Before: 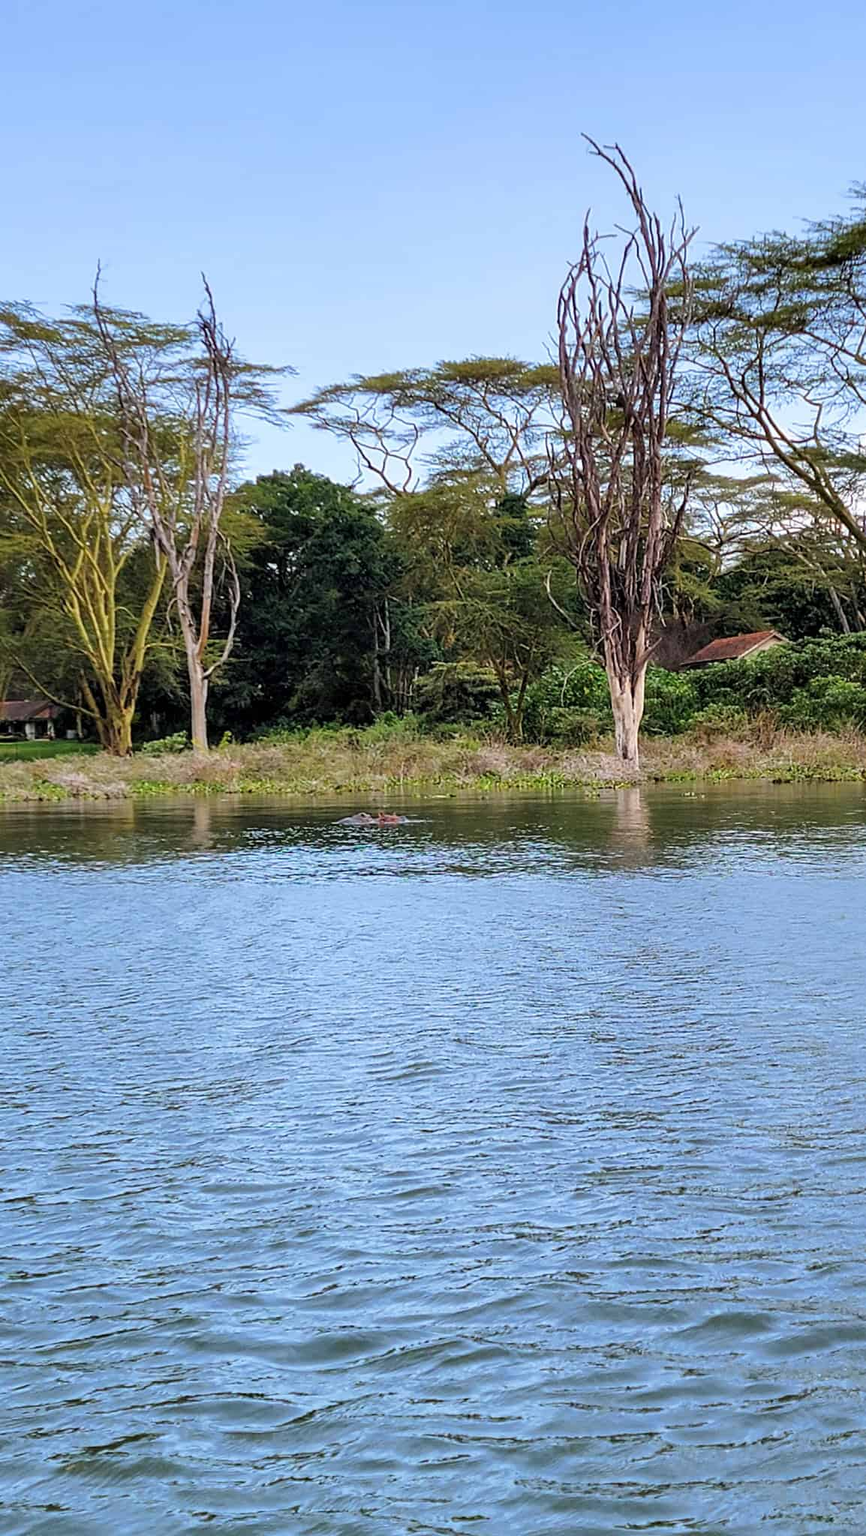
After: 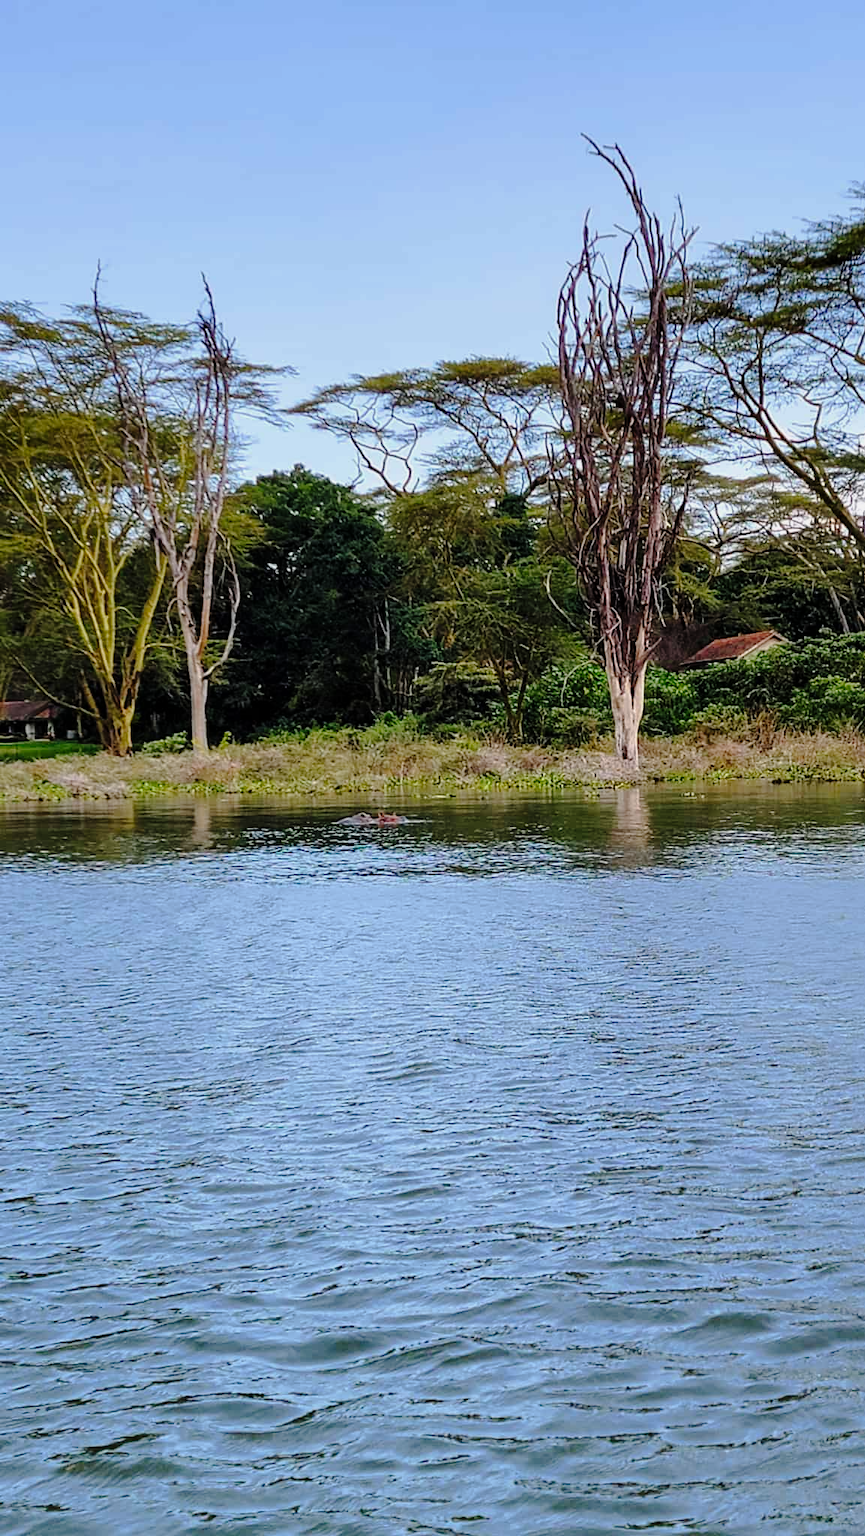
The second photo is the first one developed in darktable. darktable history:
tone curve: curves: ch0 [(0, 0) (0.181, 0.087) (0.498, 0.485) (0.78, 0.742) (0.993, 0.954)]; ch1 [(0, 0) (0.311, 0.149) (0.395, 0.349) (0.488, 0.477) (0.612, 0.641) (1, 1)]; ch2 [(0, 0) (0.5, 0.5) (0.638, 0.667) (1, 1)], preserve colors none
